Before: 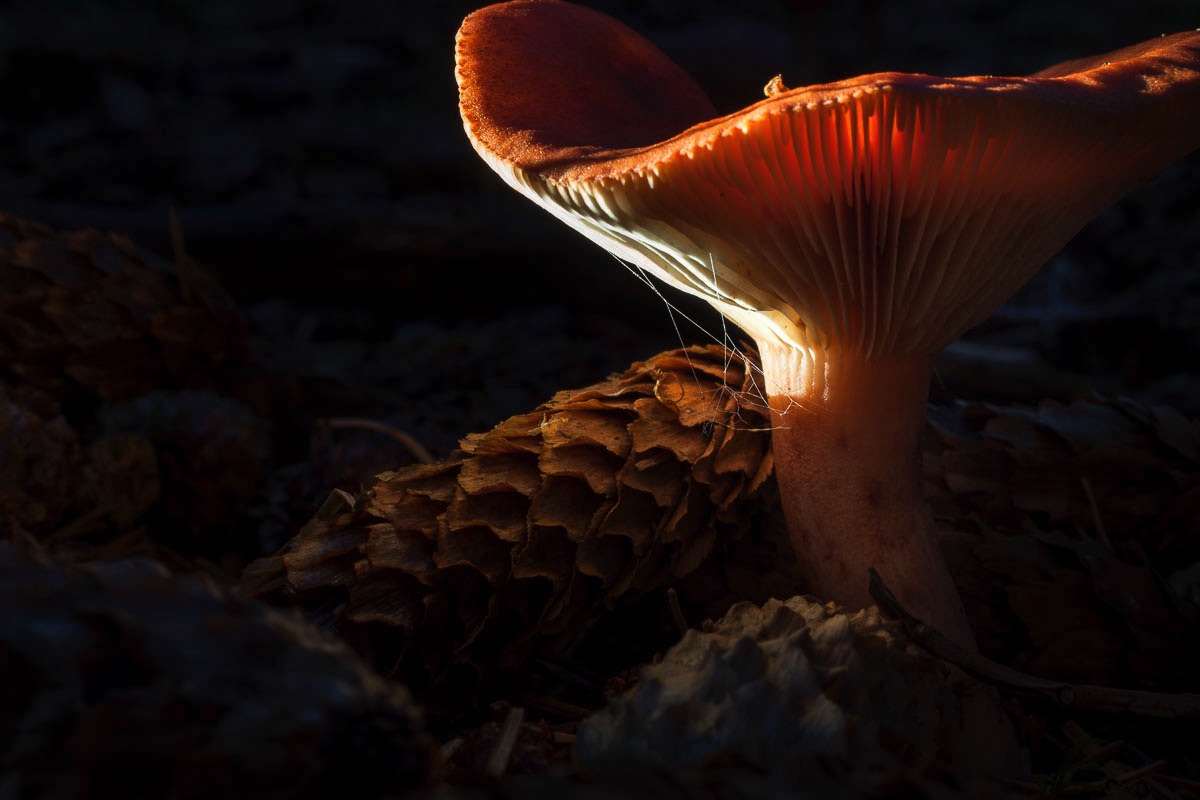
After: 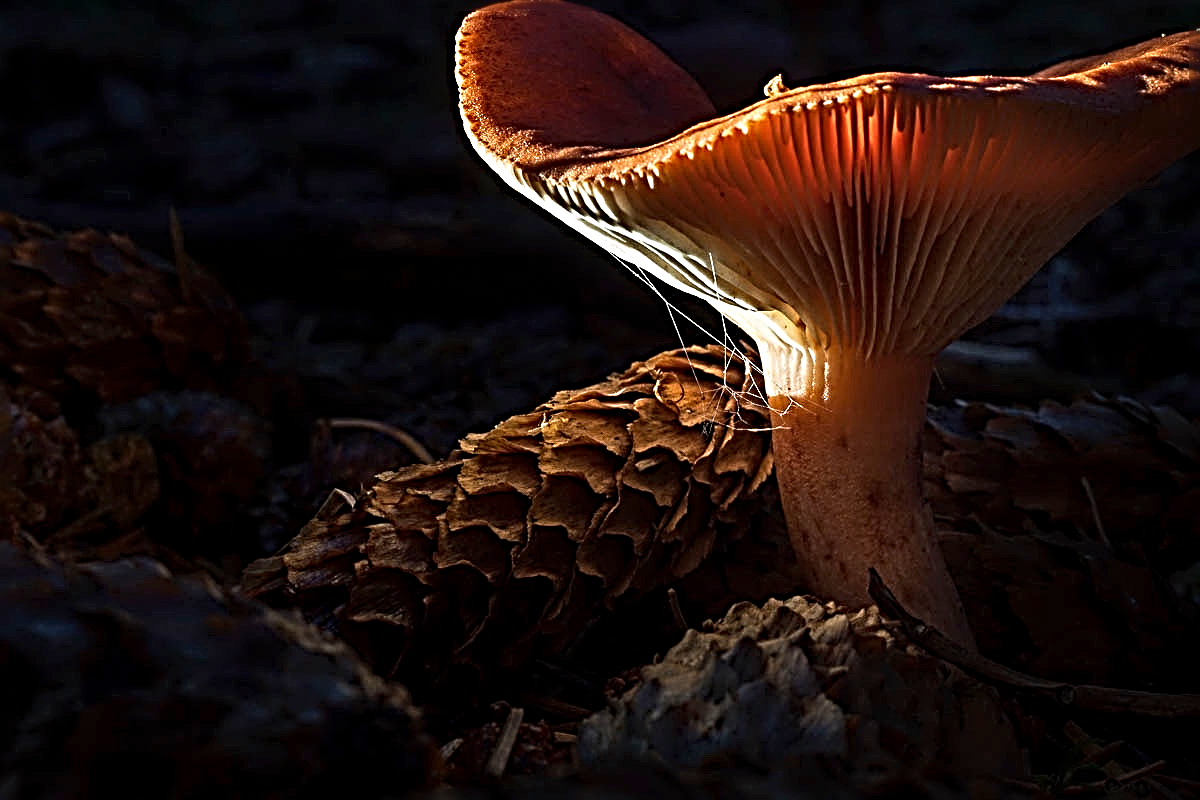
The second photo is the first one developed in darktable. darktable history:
sharpen: radius 4.032, amount 1.993
